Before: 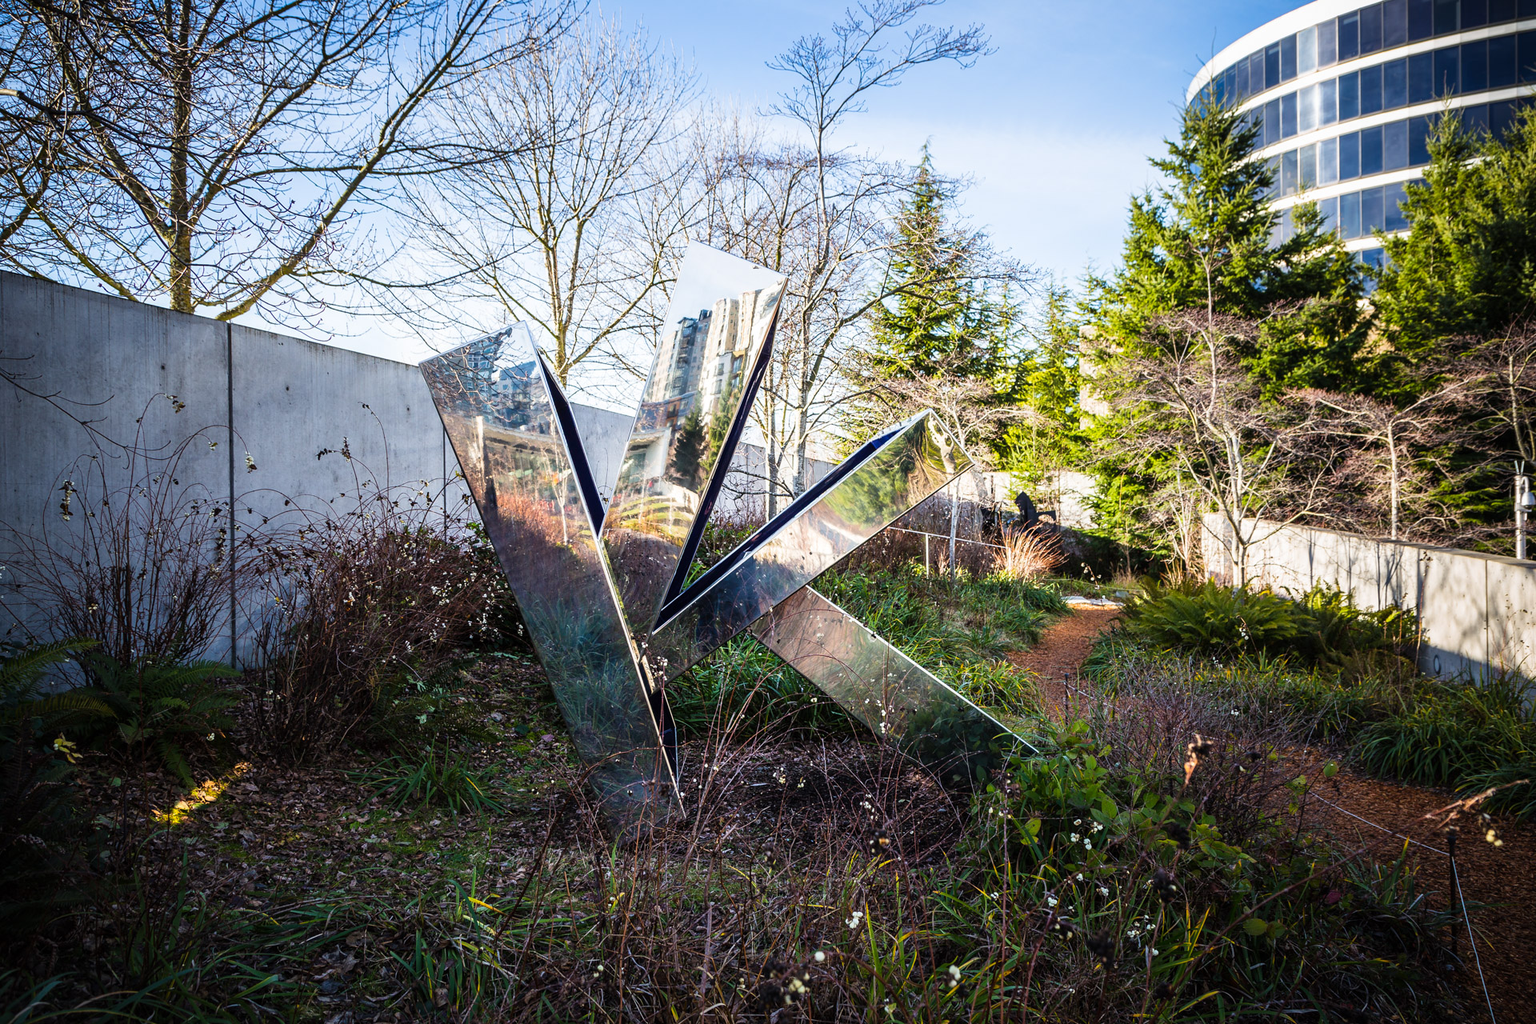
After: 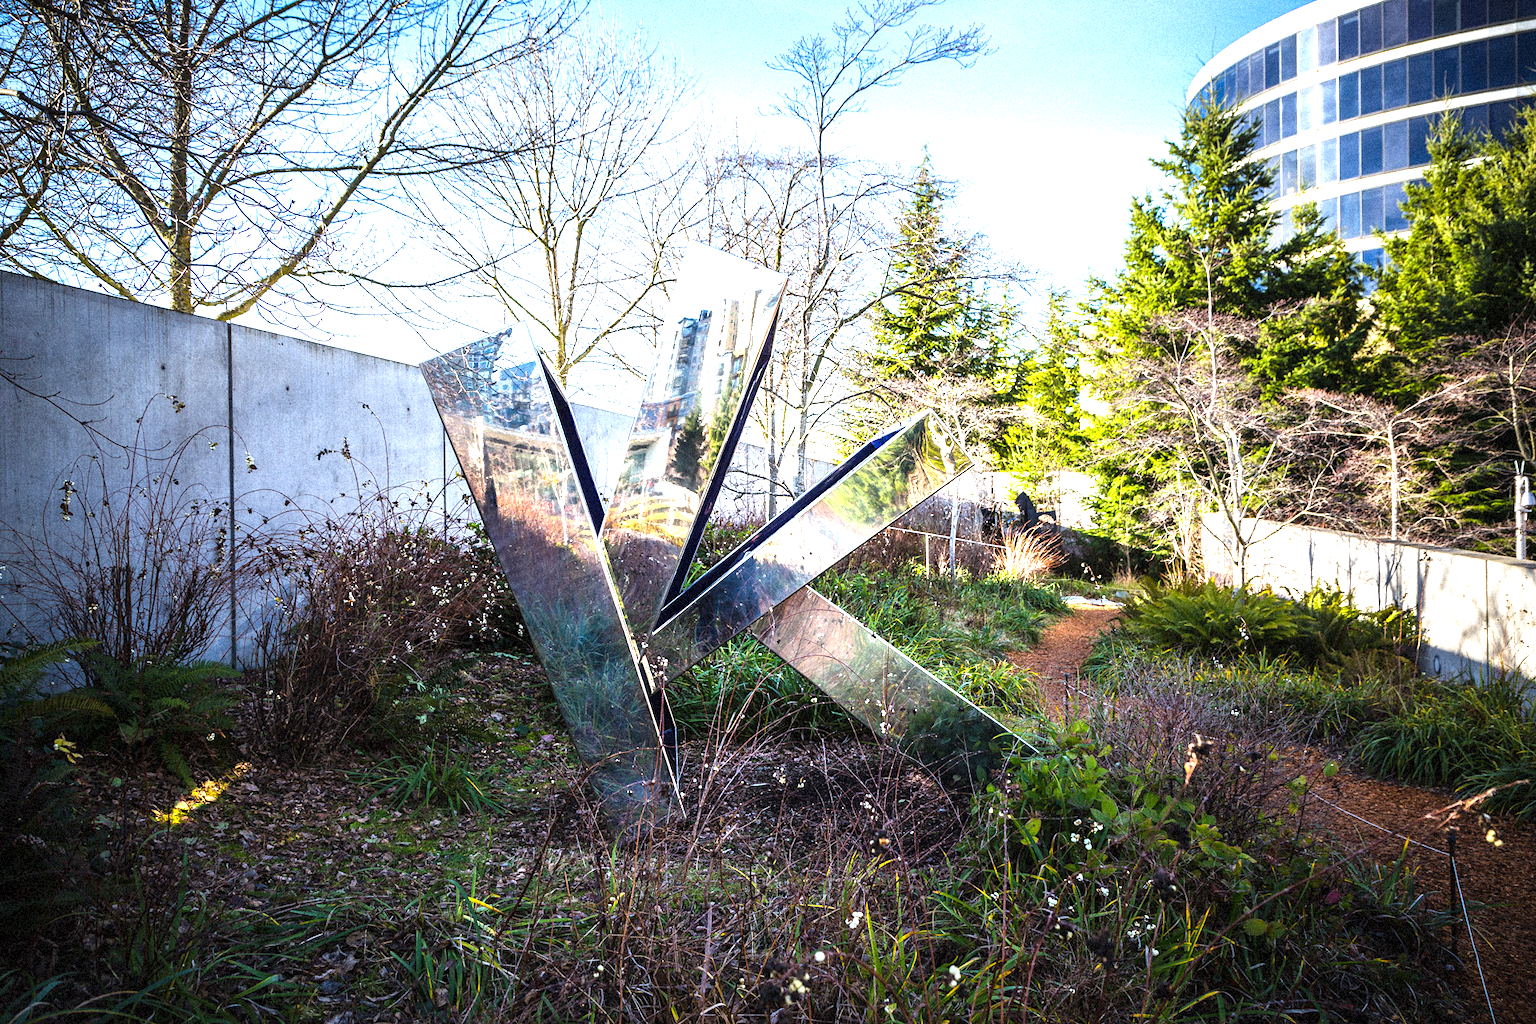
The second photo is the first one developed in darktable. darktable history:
white balance: red 0.976, blue 1.04
exposure: black level correction 0, exposure 0.877 EV, compensate exposure bias true, compensate highlight preservation false
grain: strength 35%, mid-tones bias 0%
